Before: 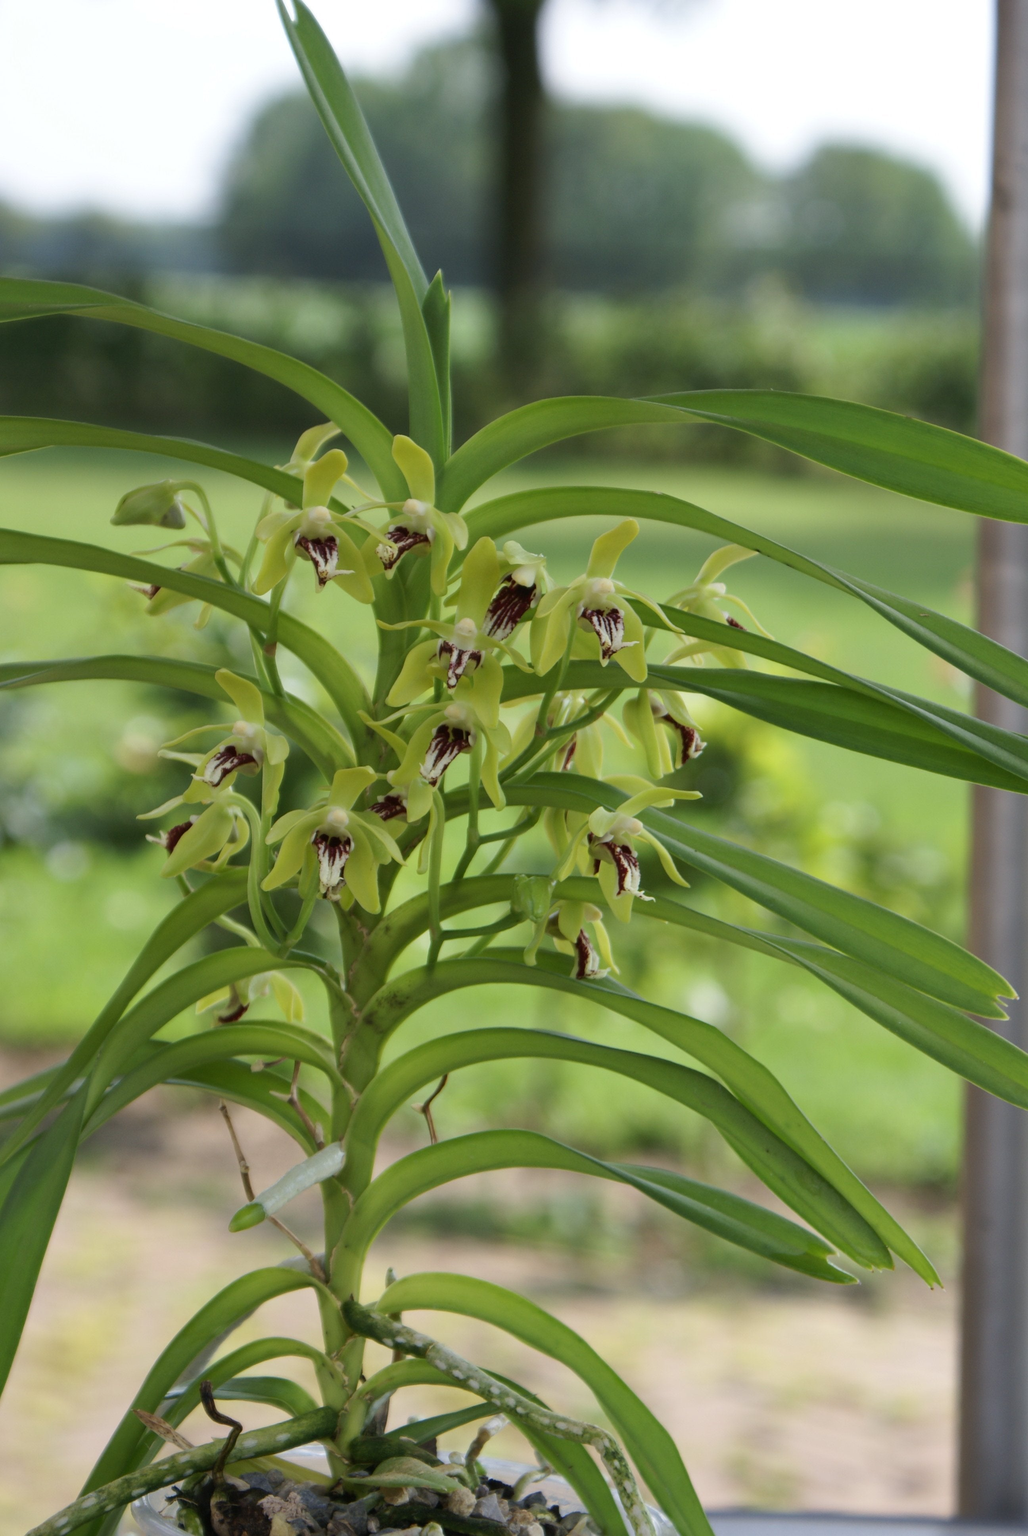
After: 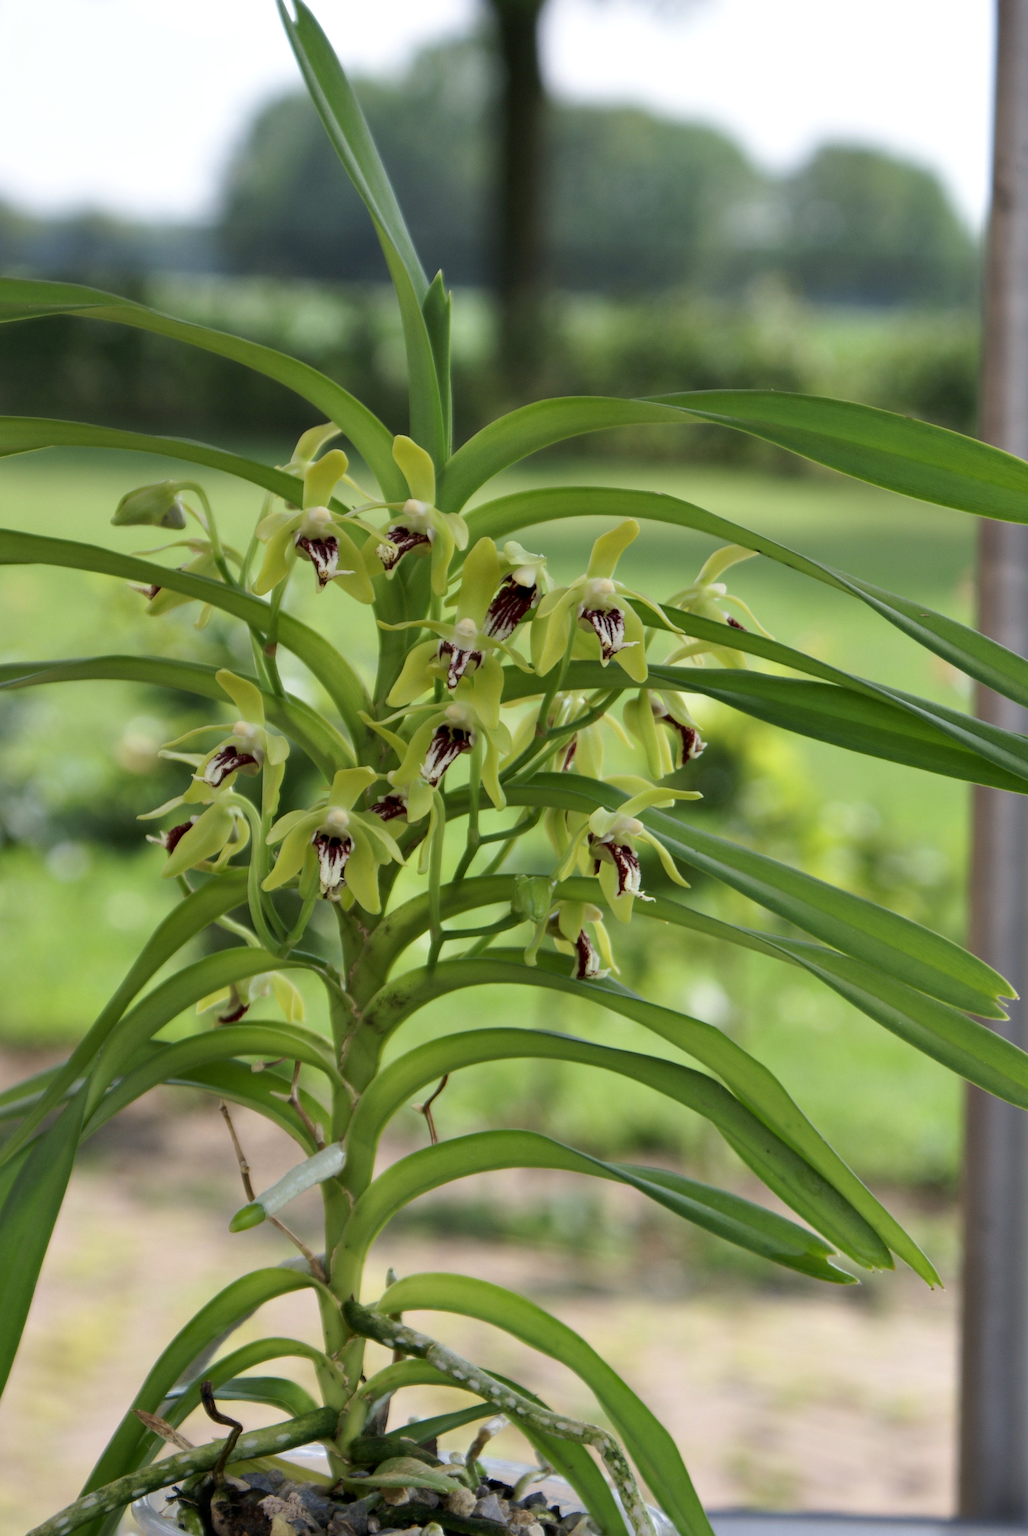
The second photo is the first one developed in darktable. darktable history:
contrast equalizer: octaves 7, y [[0.6 ×6], [0.55 ×6], [0 ×6], [0 ×6], [0 ×6]], mix 0.291
